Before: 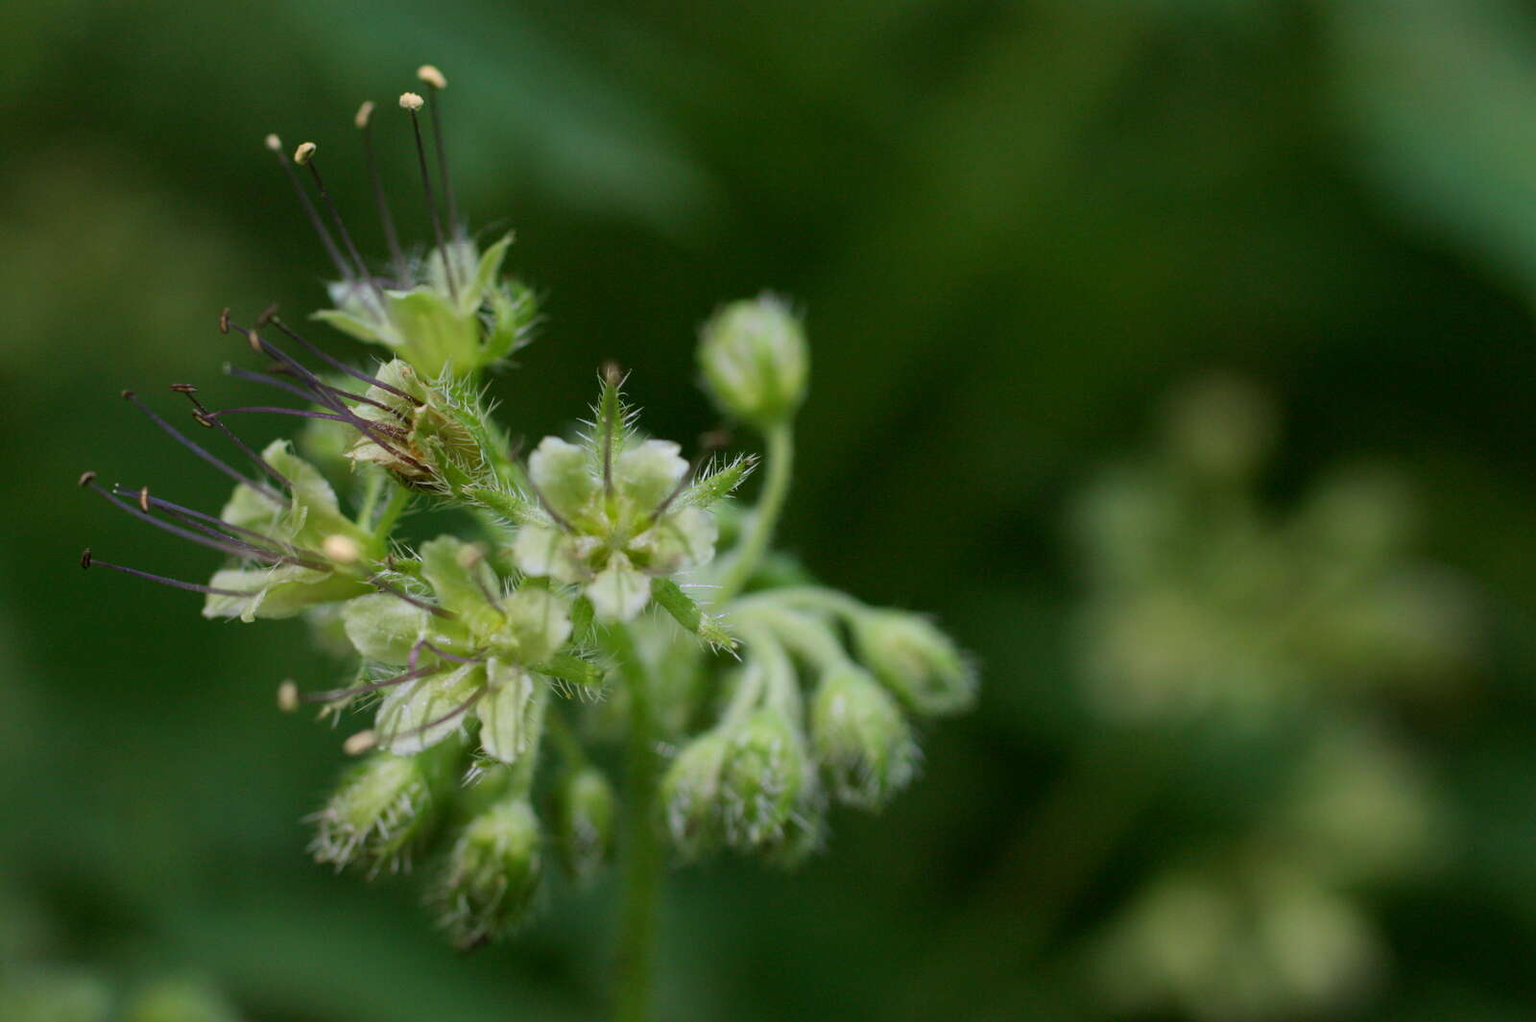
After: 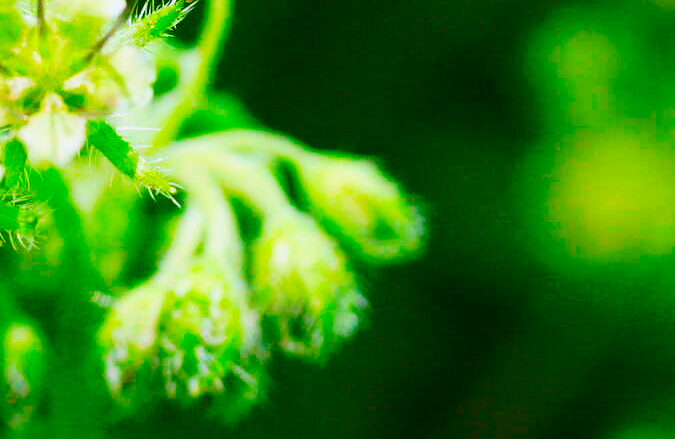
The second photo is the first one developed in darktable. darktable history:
crop: left 37.04%, top 45.306%, right 20.727%, bottom 13.386%
color correction: highlights b* -0.032, saturation 2.11
color balance rgb: perceptual saturation grading › global saturation -2.893%, global vibrance 20.675%
tone curve: curves: ch0 [(0, 0) (0.003, 0.003) (0.011, 0.013) (0.025, 0.028) (0.044, 0.05) (0.069, 0.079) (0.1, 0.113) (0.136, 0.154) (0.177, 0.201) (0.224, 0.268) (0.277, 0.38) (0.335, 0.486) (0.399, 0.588) (0.468, 0.688) (0.543, 0.787) (0.623, 0.854) (0.709, 0.916) (0.801, 0.957) (0.898, 0.978) (1, 1)], preserve colors none
